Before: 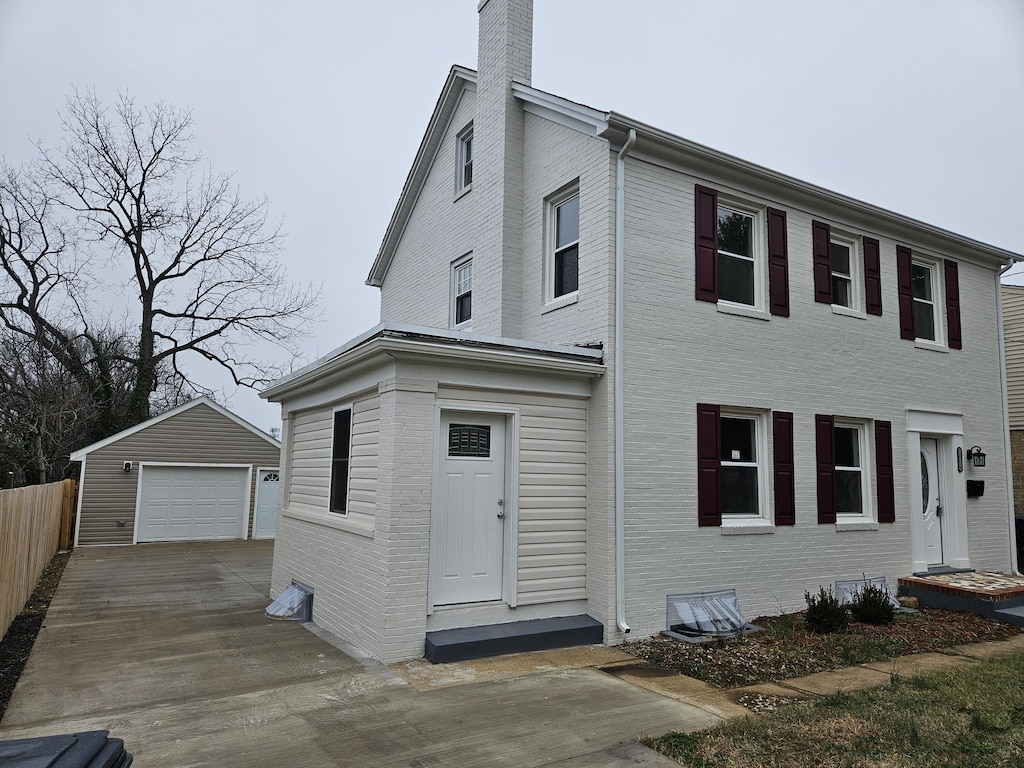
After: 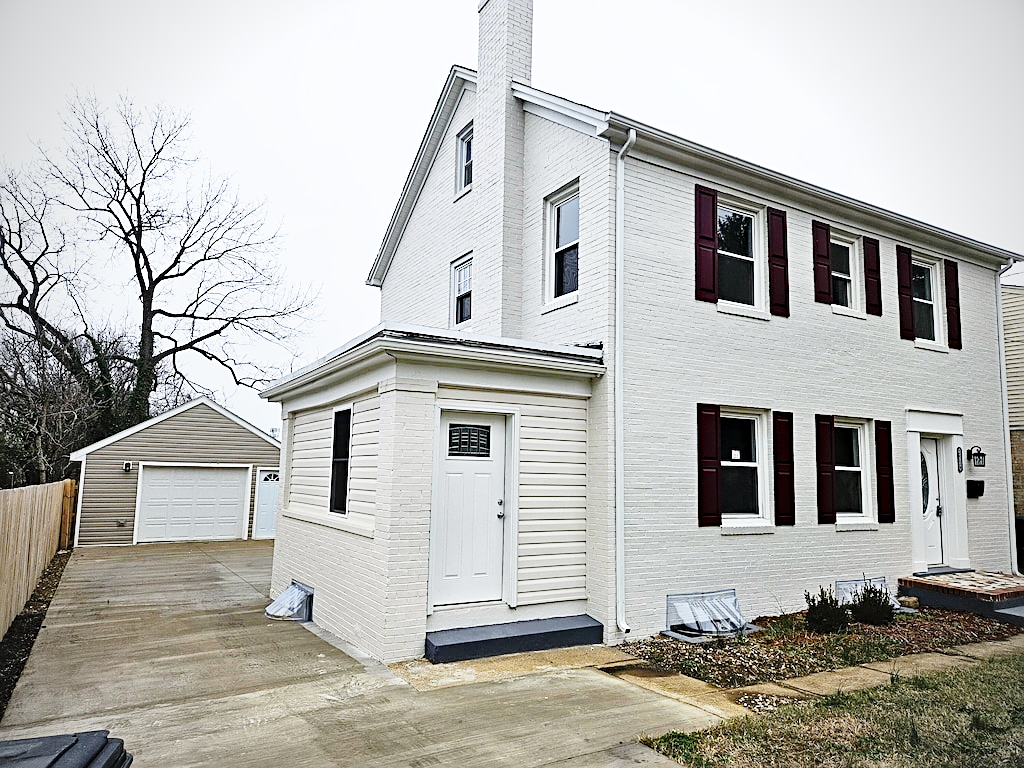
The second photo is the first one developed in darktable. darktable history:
contrast equalizer: octaves 7, y [[0.6 ×6], [0.55 ×6], [0 ×6], [0 ×6], [0 ×6]], mix -0.2
base curve: curves: ch0 [(0, 0) (0.028, 0.03) (0.105, 0.232) (0.387, 0.748) (0.754, 0.968) (1, 1)], fusion 1, exposure shift 0.576, preserve colors none
sharpen: on, module defaults
vignetting: fall-off radius 45%, brightness -0.33
haze removal: adaptive false
